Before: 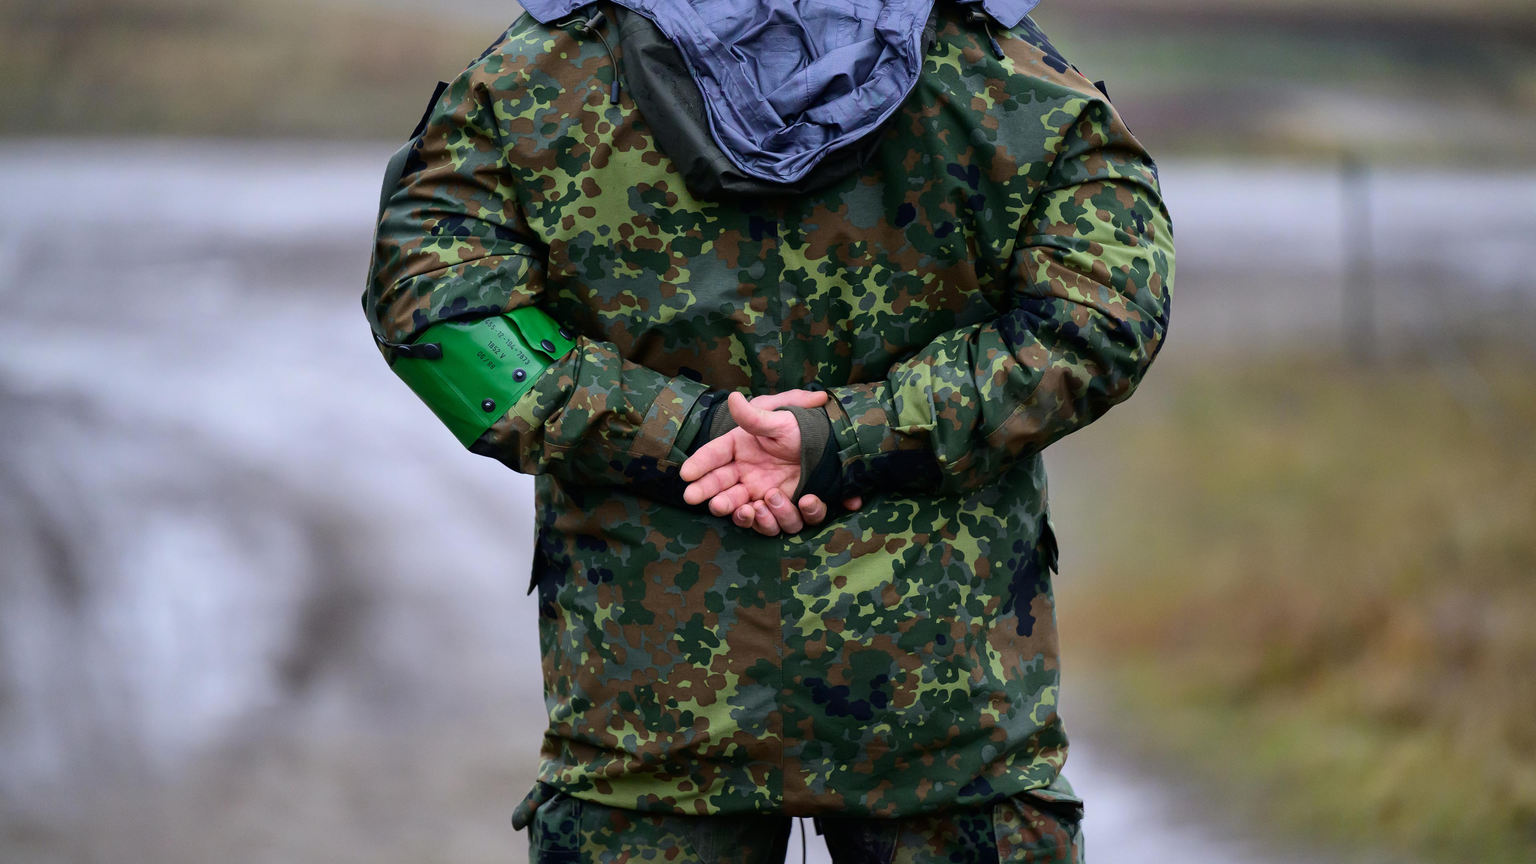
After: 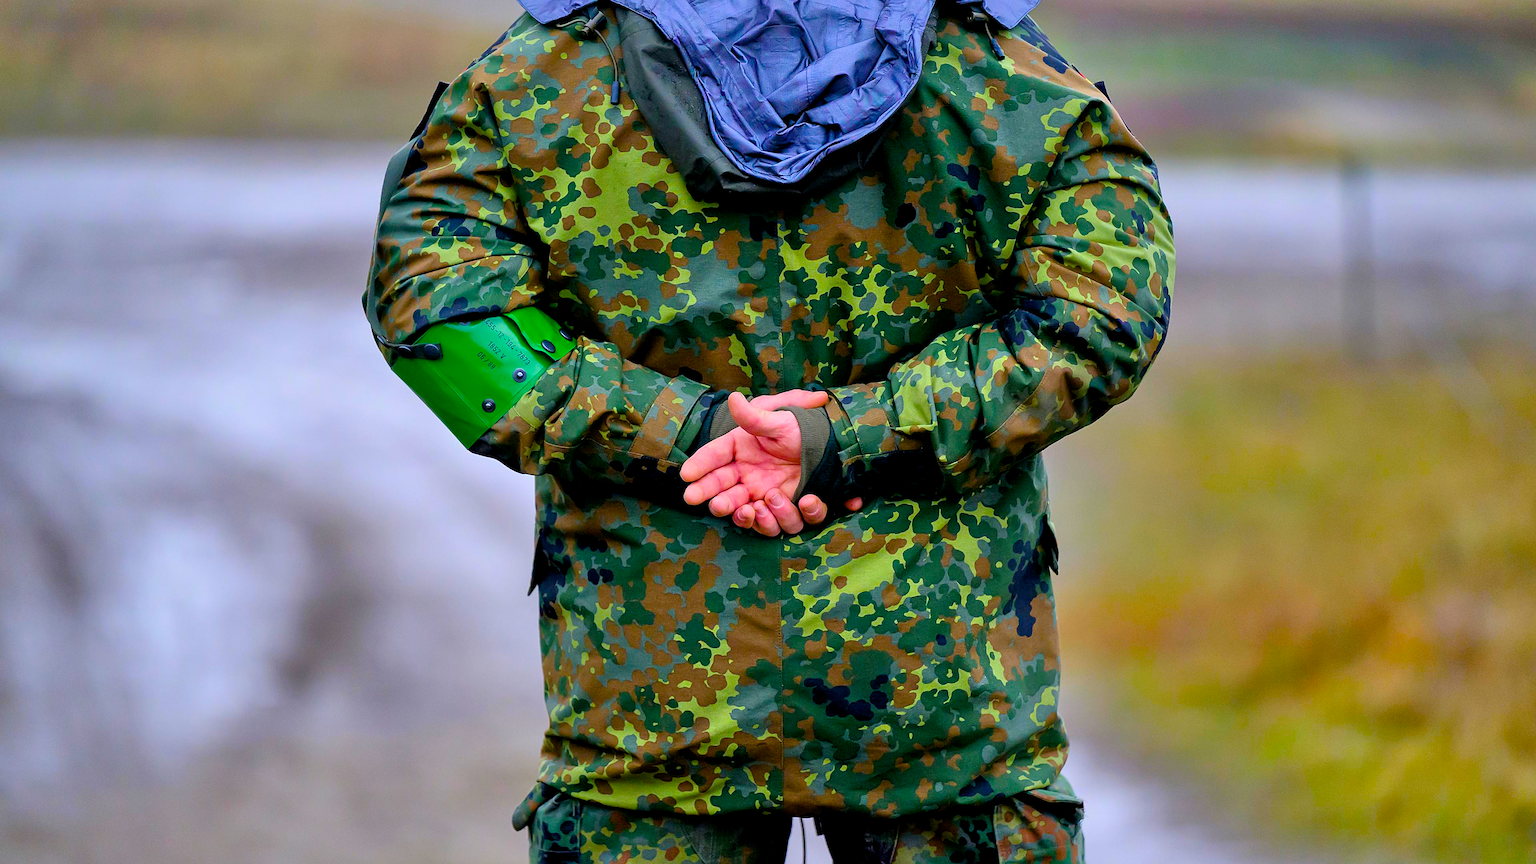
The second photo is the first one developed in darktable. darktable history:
sharpen: on, module defaults
tone equalizer: -7 EV 0.16 EV, -6 EV 0.618 EV, -5 EV 1.17 EV, -4 EV 1.32 EV, -3 EV 1.14 EV, -2 EV 0.6 EV, -1 EV 0.146 EV
color balance rgb: global offset › luminance -0.302%, global offset › hue 261.42°, perceptual saturation grading › global saturation 36.61%, perceptual saturation grading › shadows 35.138%, global vibrance 30.298%
